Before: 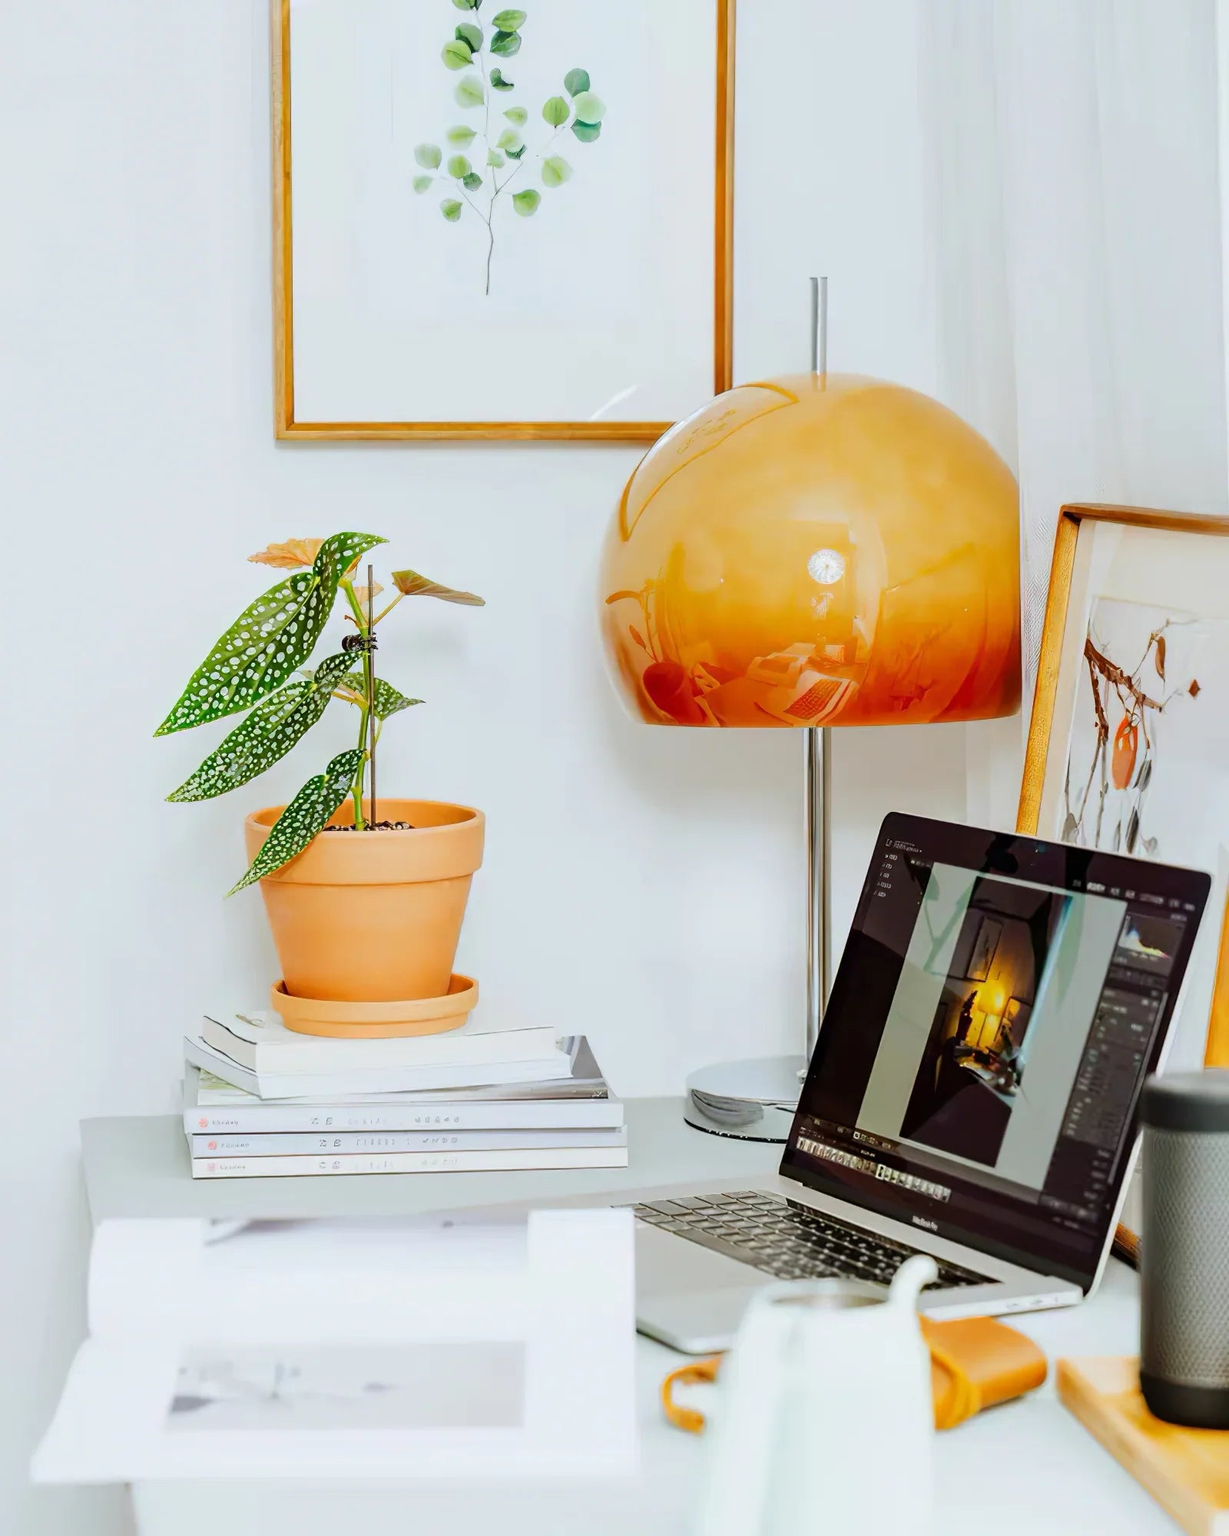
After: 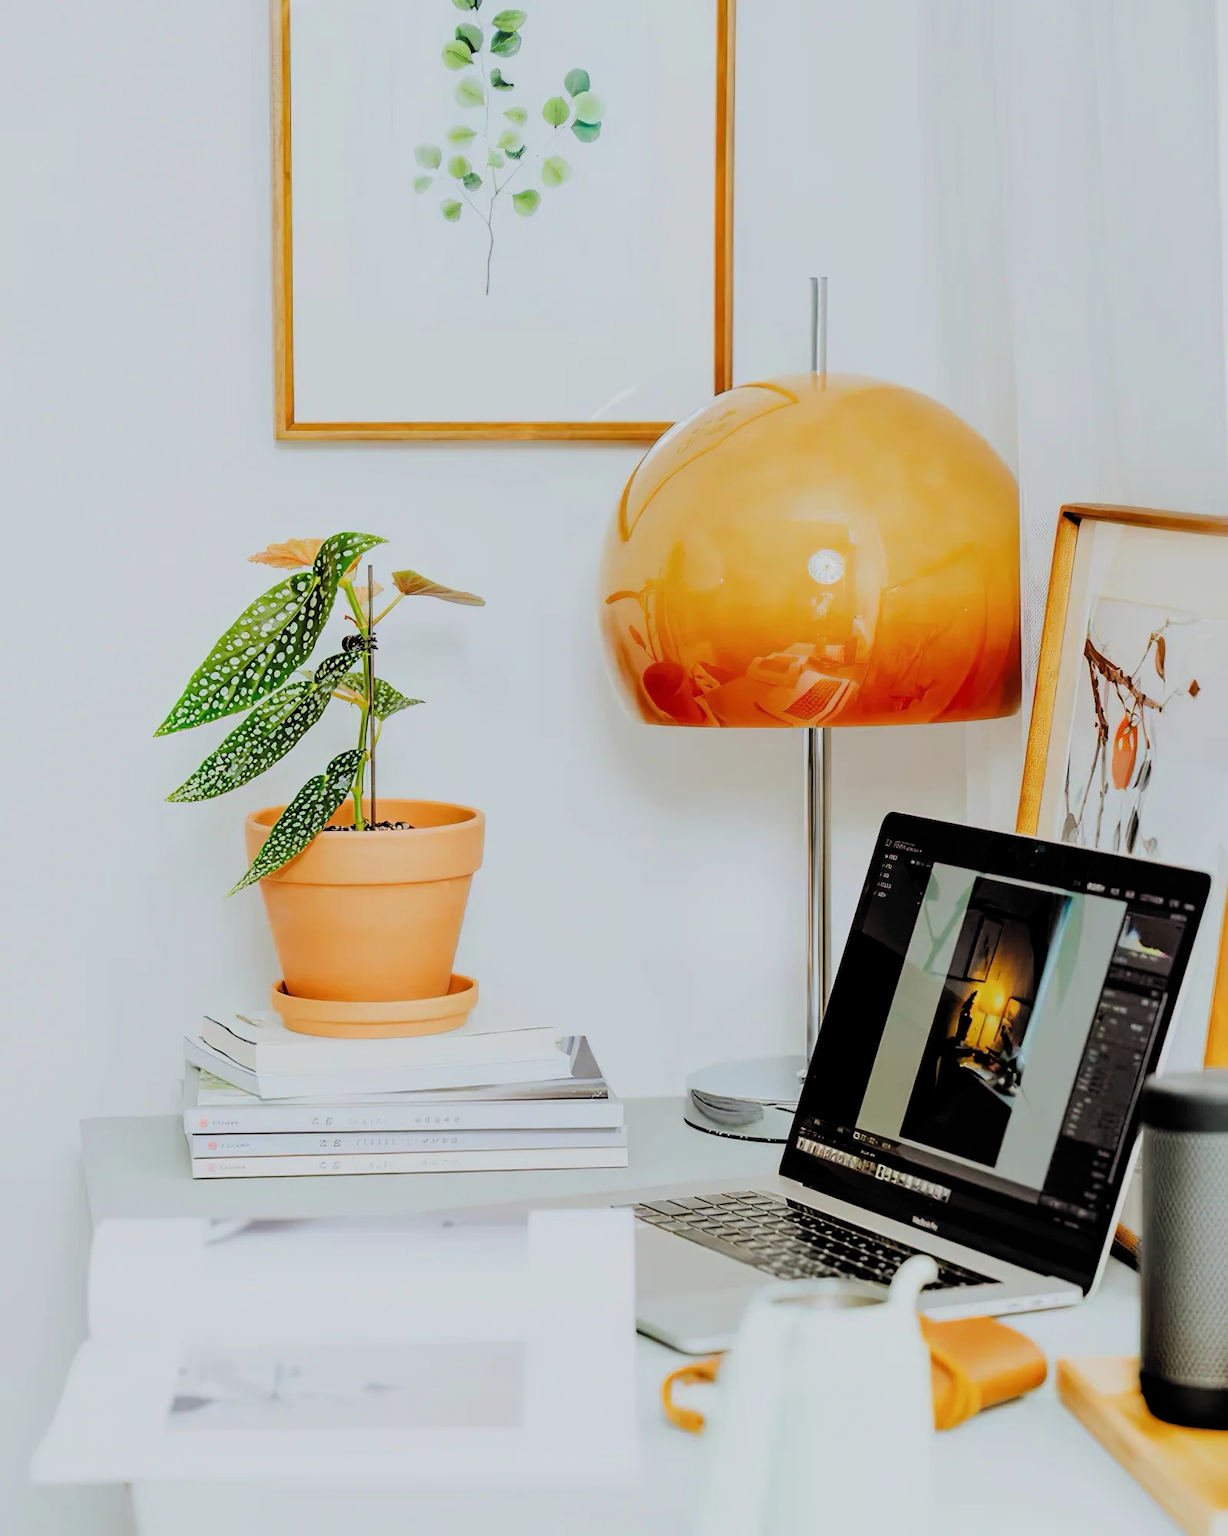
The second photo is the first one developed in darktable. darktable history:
filmic rgb: black relative exposure -5.09 EV, white relative exposure 3.97 EV, hardness 2.9, contrast 1.097, highlights saturation mix -21.37%, color science v6 (2022)
